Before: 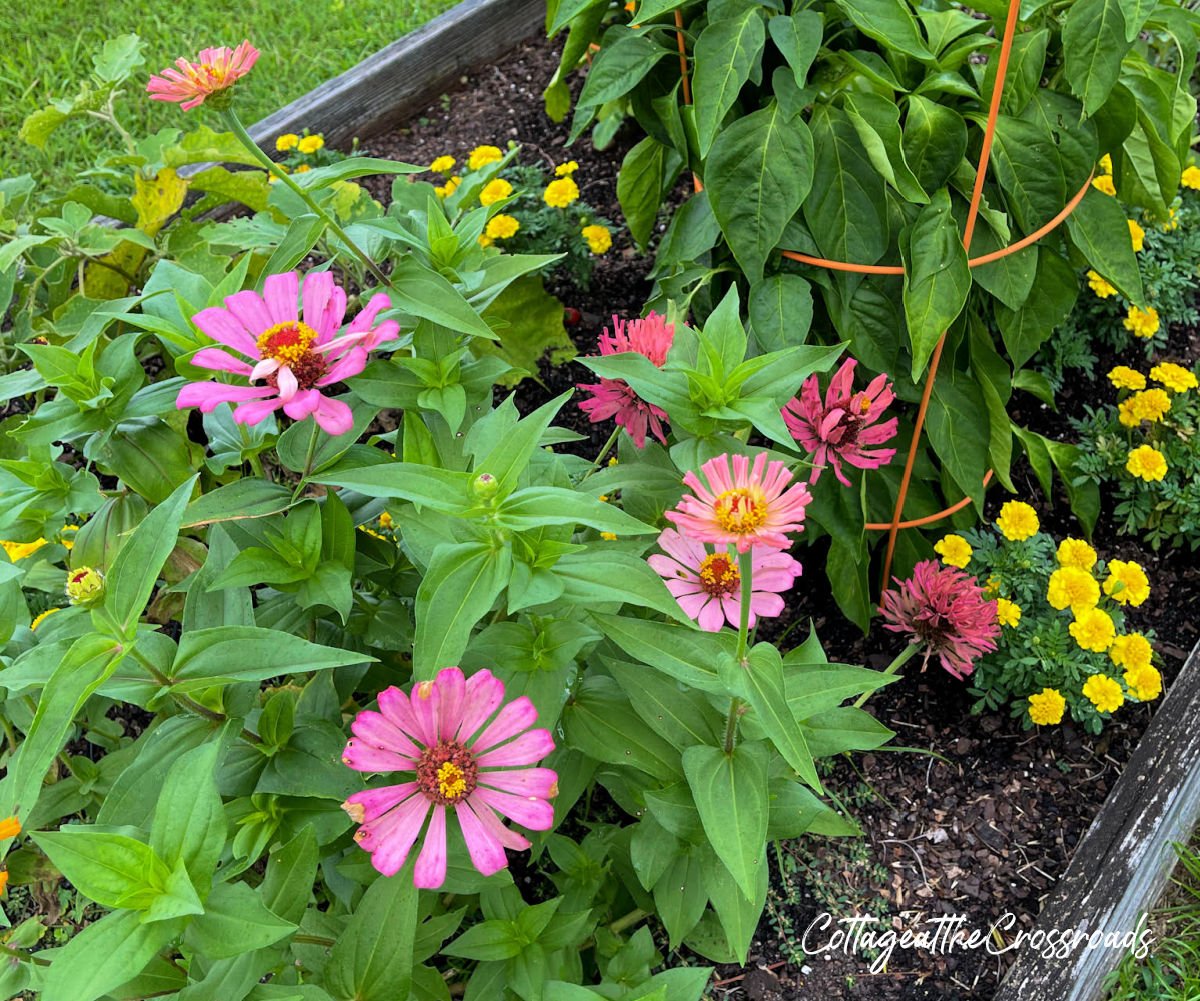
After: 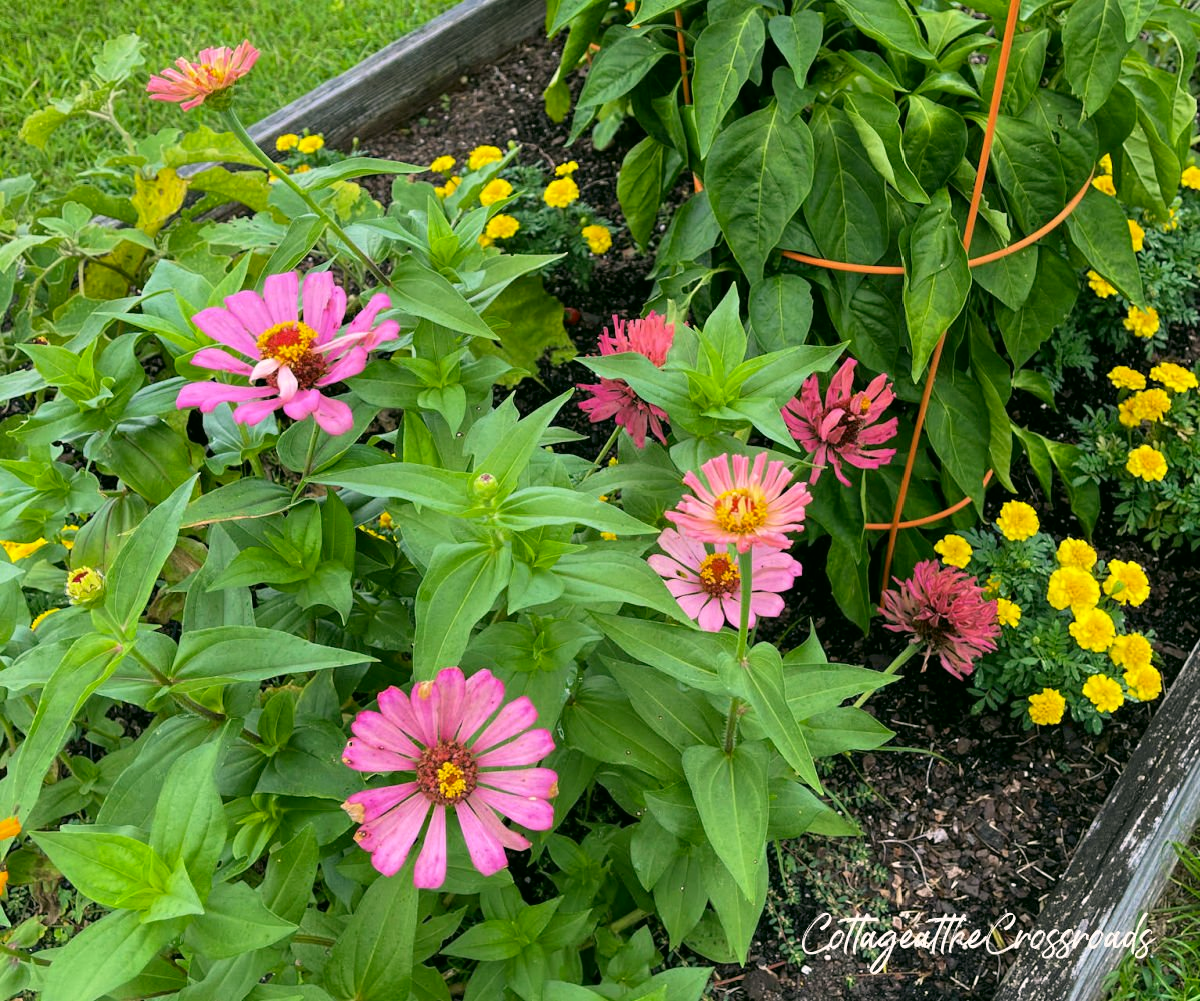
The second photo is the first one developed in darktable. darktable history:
color correction: highlights a* 4.25, highlights b* 4.98, shadows a* -7.09, shadows b* 4.72
